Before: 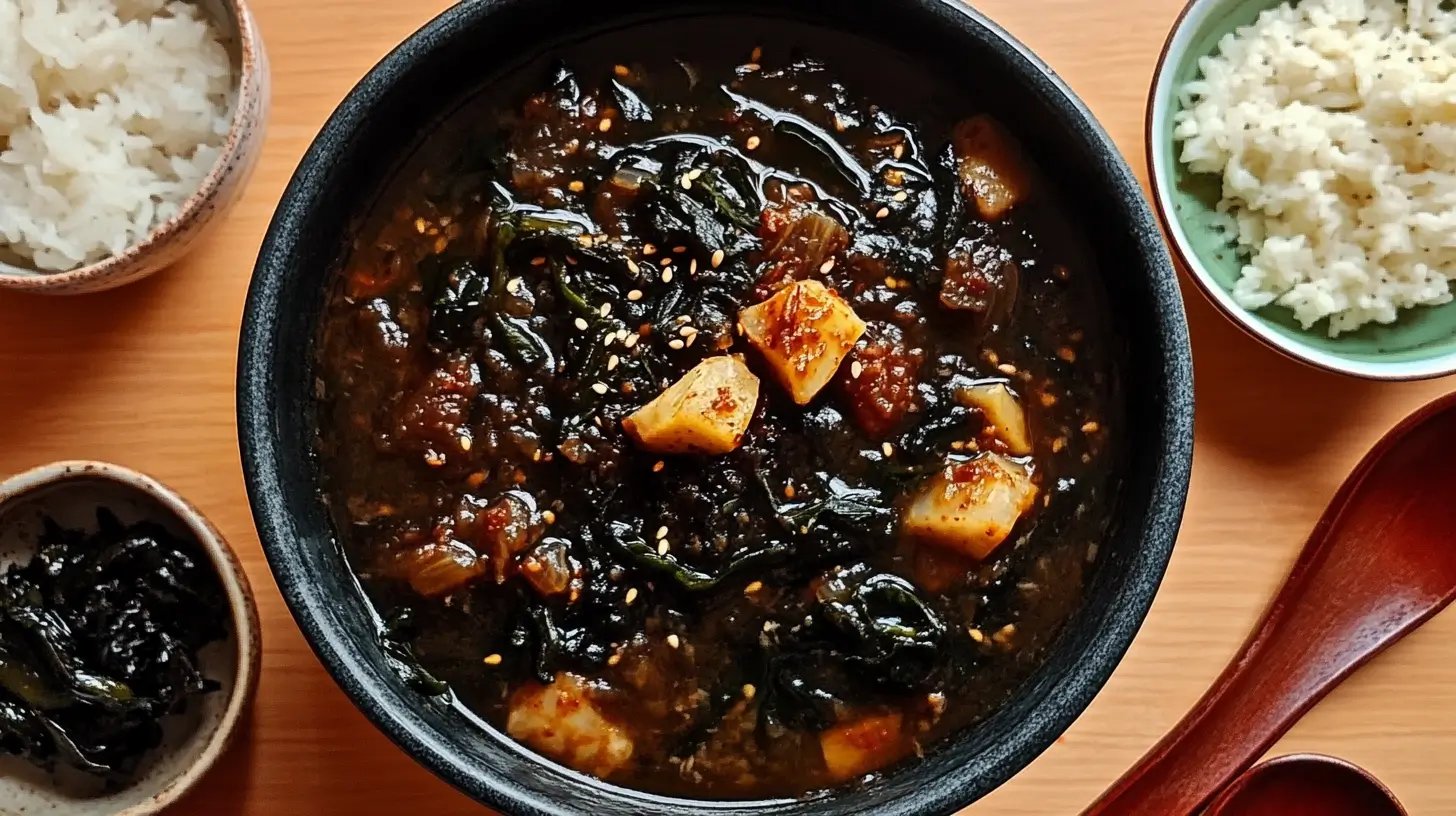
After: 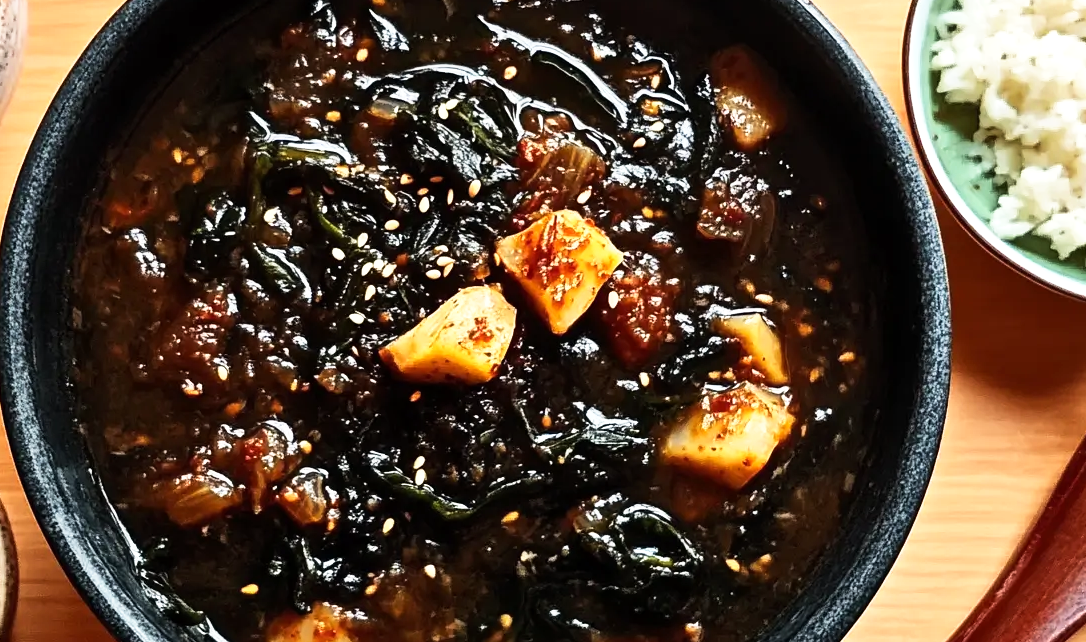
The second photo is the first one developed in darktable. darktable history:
crop: left 16.746%, top 8.674%, right 8.625%, bottom 12.56%
tone equalizer: -8 EV -0.445 EV, -7 EV -0.365 EV, -6 EV -0.294 EV, -5 EV -0.221 EV, -3 EV 0.201 EV, -2 EV 0.341 EV, -1 EV 0.365 EV, +0 EV 0.416 EV, edges refinement/feathering 500, mask exposure compensation -1.57 EV, preserve details no
base curve: curves: ch0 [(0, 0) (0.688, 0.865) (1, 1)], preserve colors none
